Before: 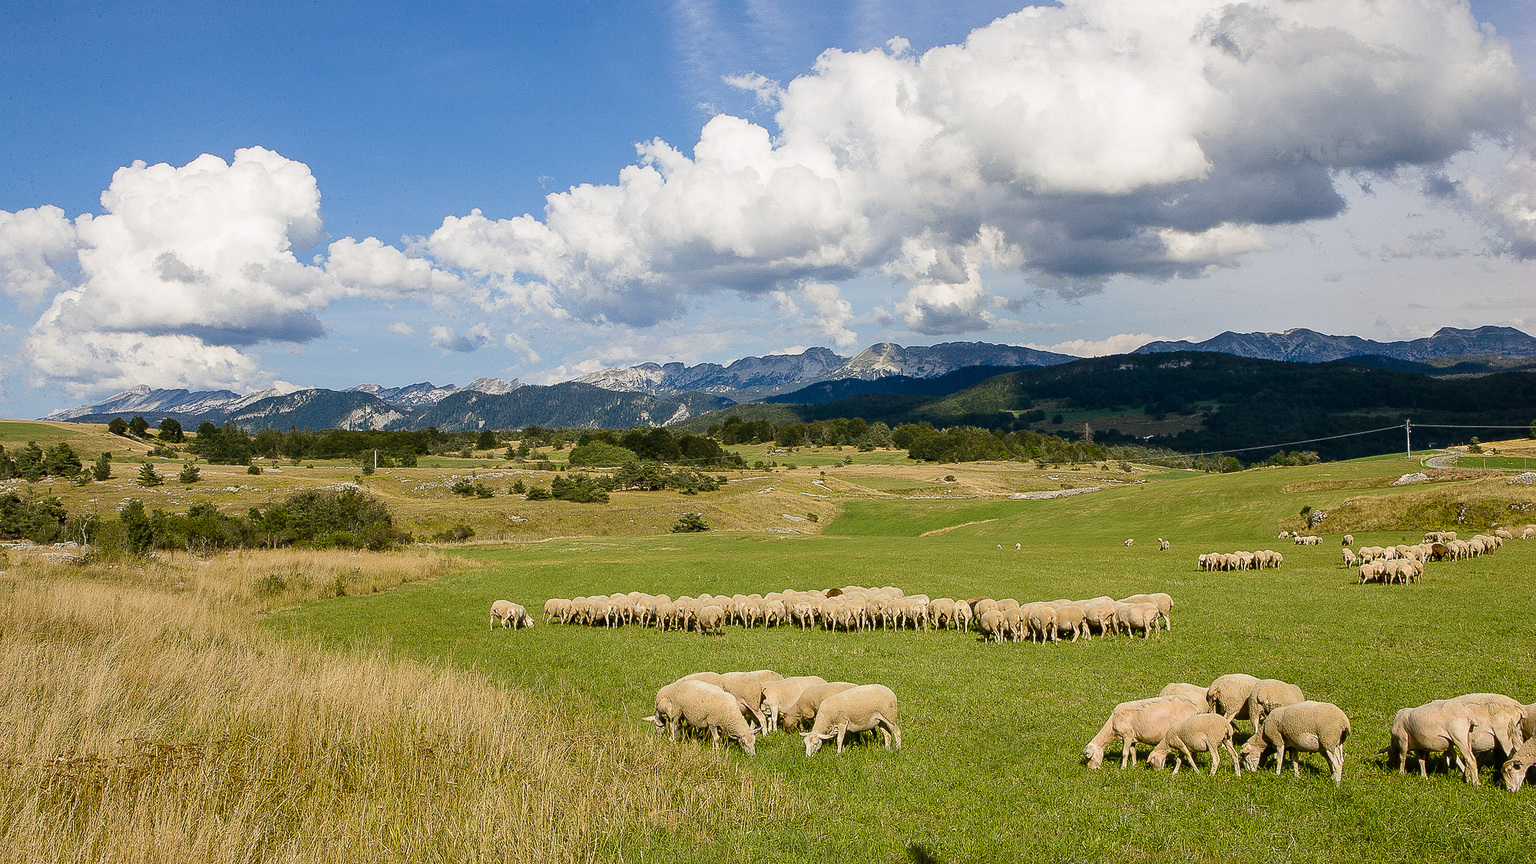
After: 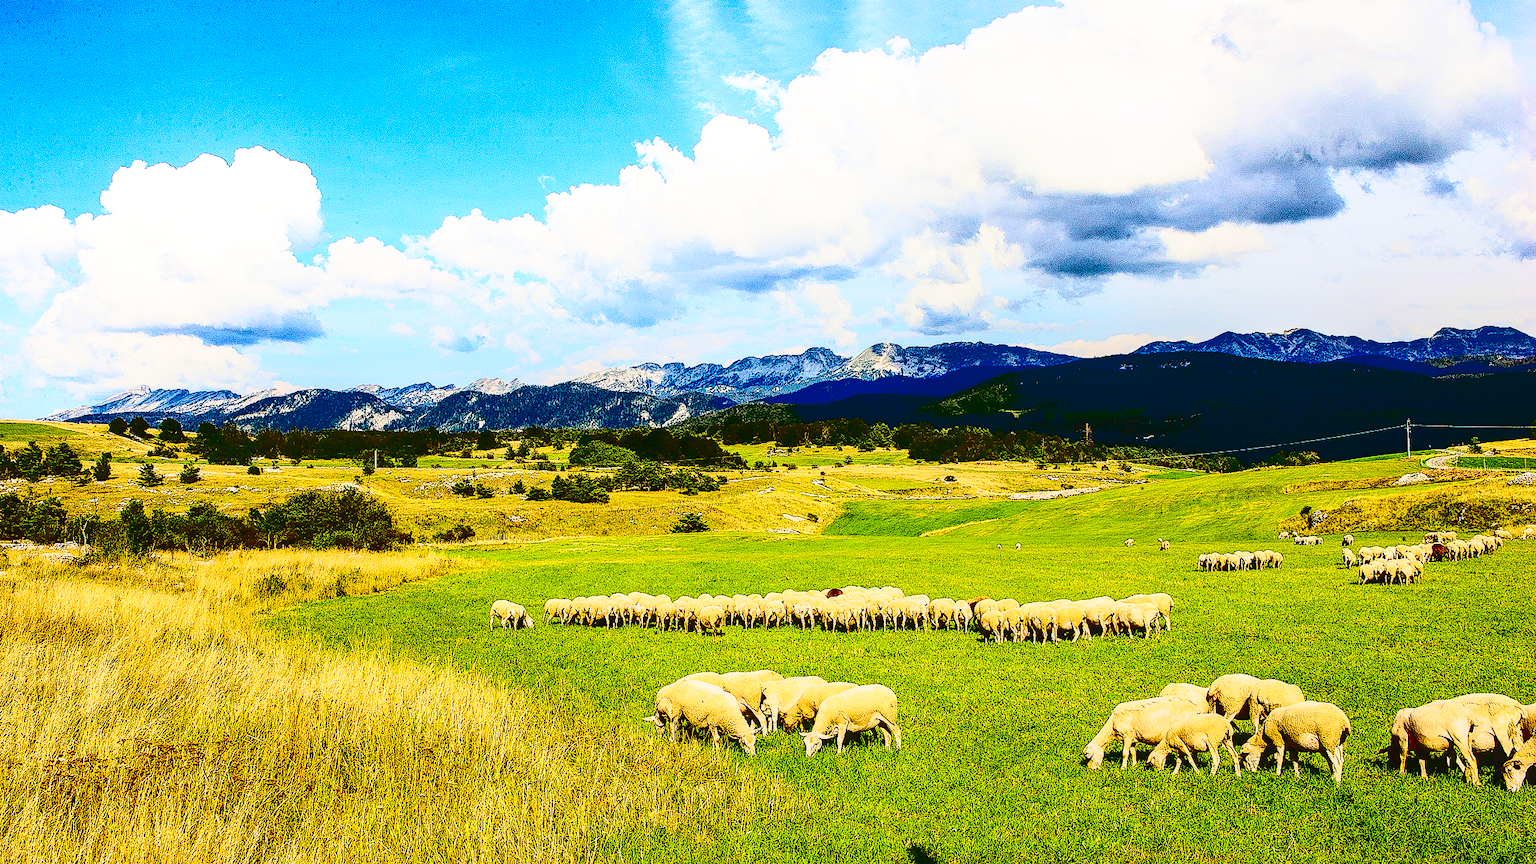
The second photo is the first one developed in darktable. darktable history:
base curve: curves: ch0 [(0, 0) (0.028, 0.03) (0.121, 0.232) (0.46, 0.748) (0.859, 0.968) (1, 1)], preserve colors none
velvia: on, module defaults
local contrast: on, module defaults
contrast brightness saturation: contrast 0.77, brightness -1, saturation 1
